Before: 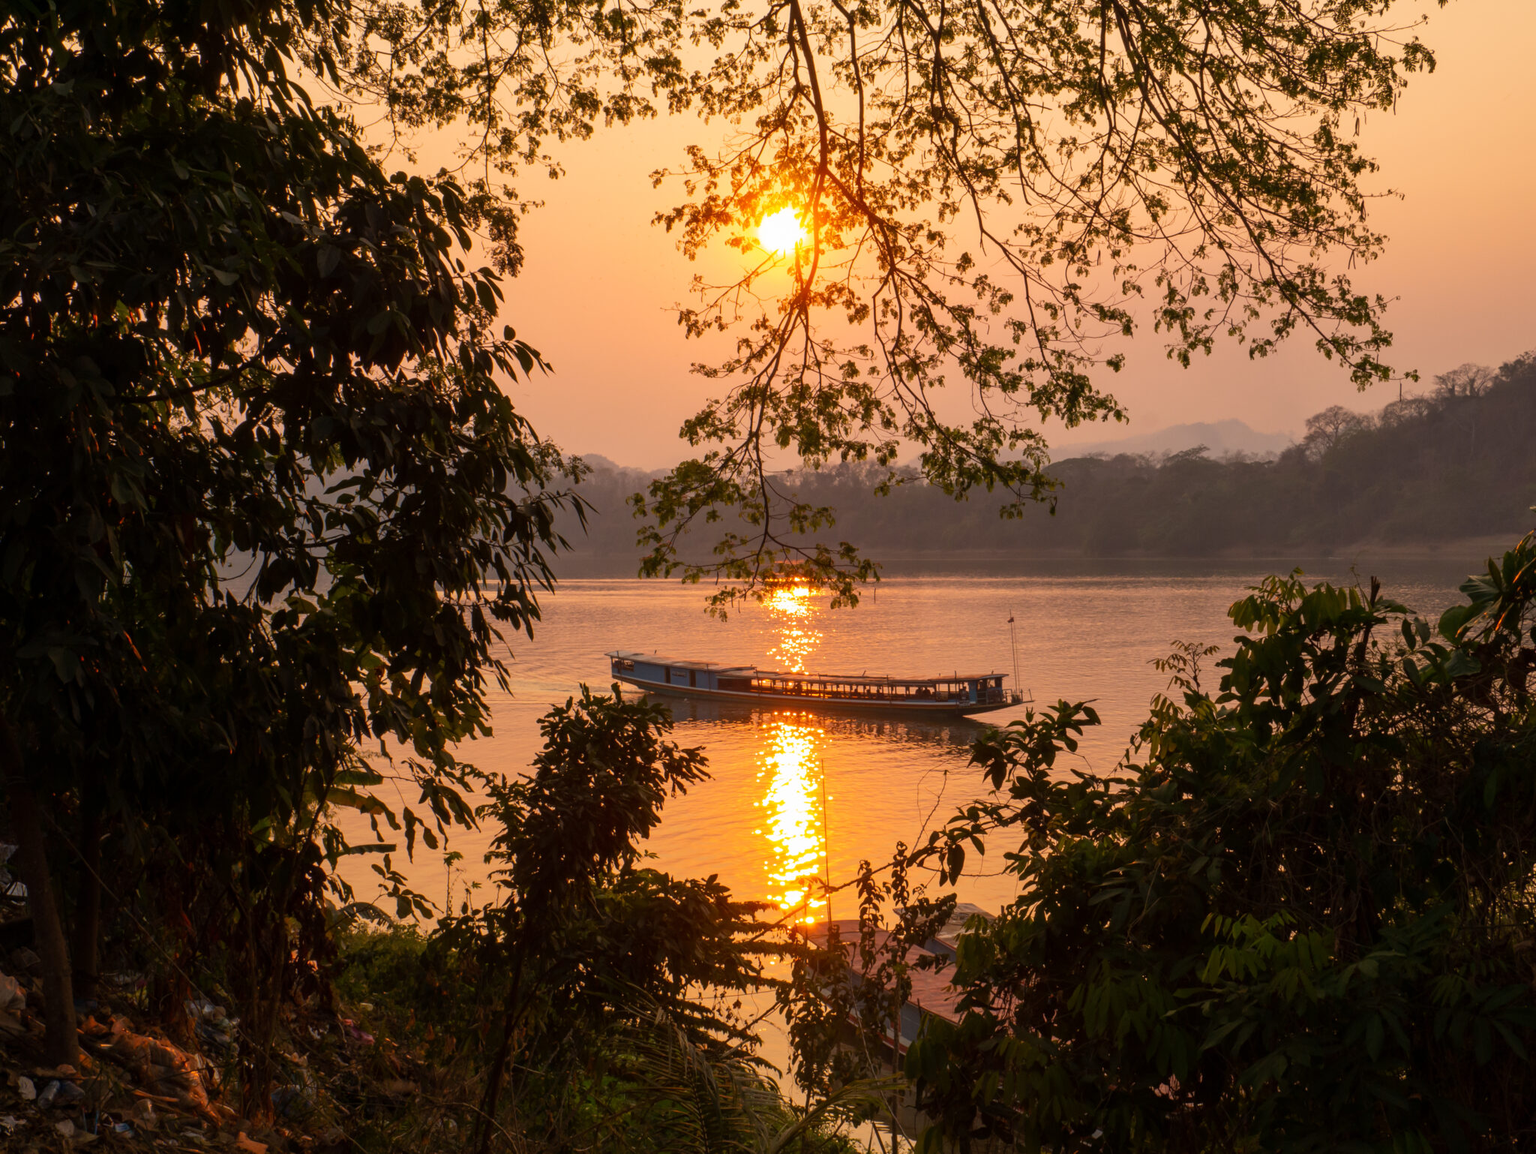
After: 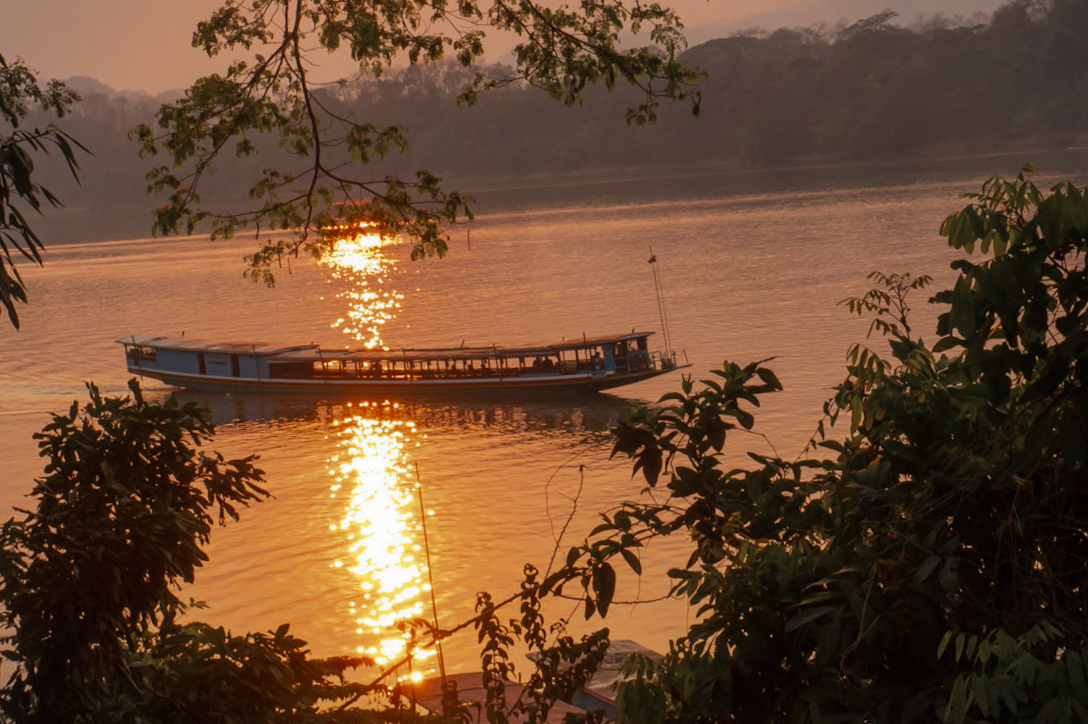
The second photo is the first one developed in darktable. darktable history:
contrast equalizer: y [[0.5, 0.5, 0.472, 0.5, 0.5, 0.5], [0.5 ×6], [0.5 ×6], [0 ×6], [0 ×6]]
vignetting: fall-off start 100%, brightness -0.282, width/height ratio 1.31
rotate and perspective: rotation -4.2°, shear 0.006, automatic cropping off
crop: left 35.03%, top 36.625%, right 14.663%, bottom 20.057%
color zones: curves: ch0 [(0, 0.5) (0.125, 0.4) (0.25, 0.5) (0.375, 0.4) (0.5, 0.4) (0.625, 0.35) (0.75, 0.35) (0.875, 0.5)]; ch1 [(0, 0.35) (0.125, 0.45) (0.25, 0.35) (0.375, 0.35) (0.5, 0.35) (0.625, 0.35) (0.75, 0.45) (0.875, 0.35)]; ch2 [(0, 0.6) (0.125, 0.5) (0.25, 0.5) (0.375, 0.6) (0.5, 0.6) (0.625, 0.5) (0.75, 0.5) (0.875, 0.5)]
